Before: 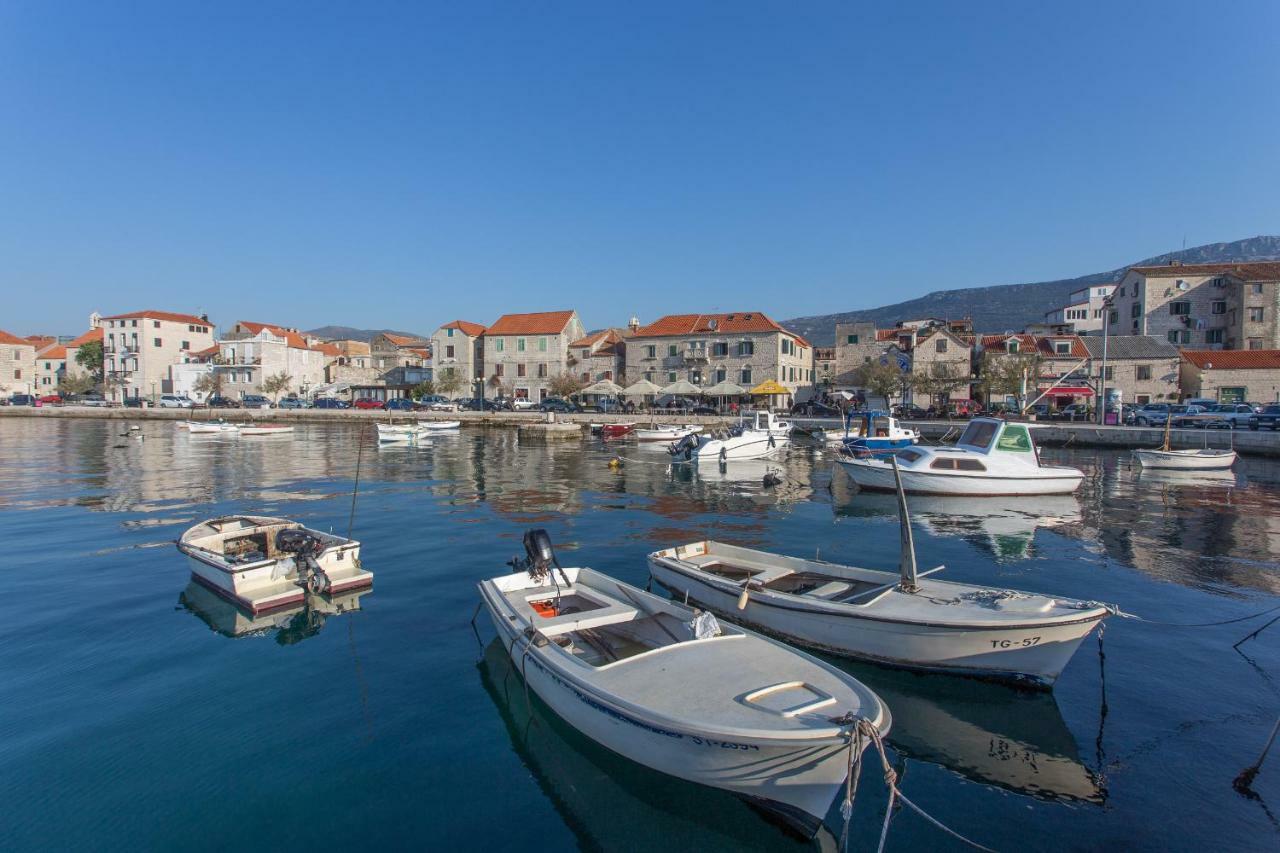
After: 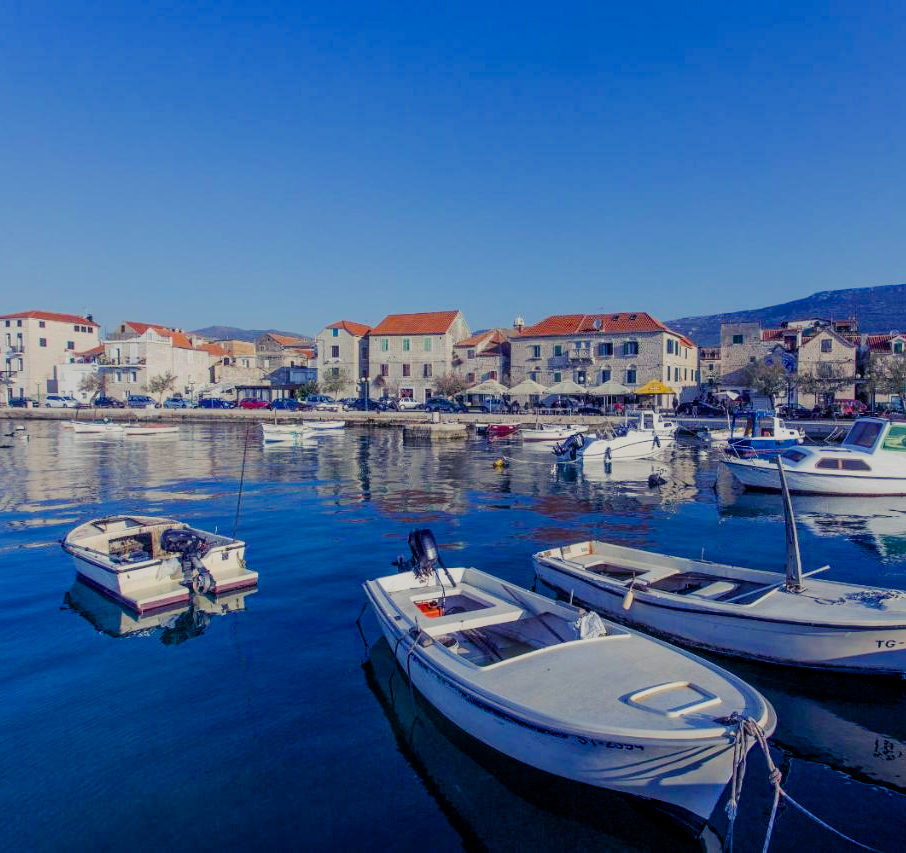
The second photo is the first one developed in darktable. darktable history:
color balance rgb: shadows lift › luminance -28.76%, shadows lift › chroma 15%, shadows lift › hue 270°, power › chroma 1%, power › hue 255°, highlights gain › luminance 7.14%, highlights gain › chroma 2%, highlights gain › hue 90°, global offset › luminance -0.29%, global offset › hue 260°, perceptual saturation grading › global saturation 20%, perceptual saturation grading › highlights -13.92%, perceptual saturation grading › shadows 50%
crop and rotate: left 9.061%, right 20.142%
filmic rgb: black relative exposure -6.68 EV, white relative exposure 4.56 EV, hardness 3.25
